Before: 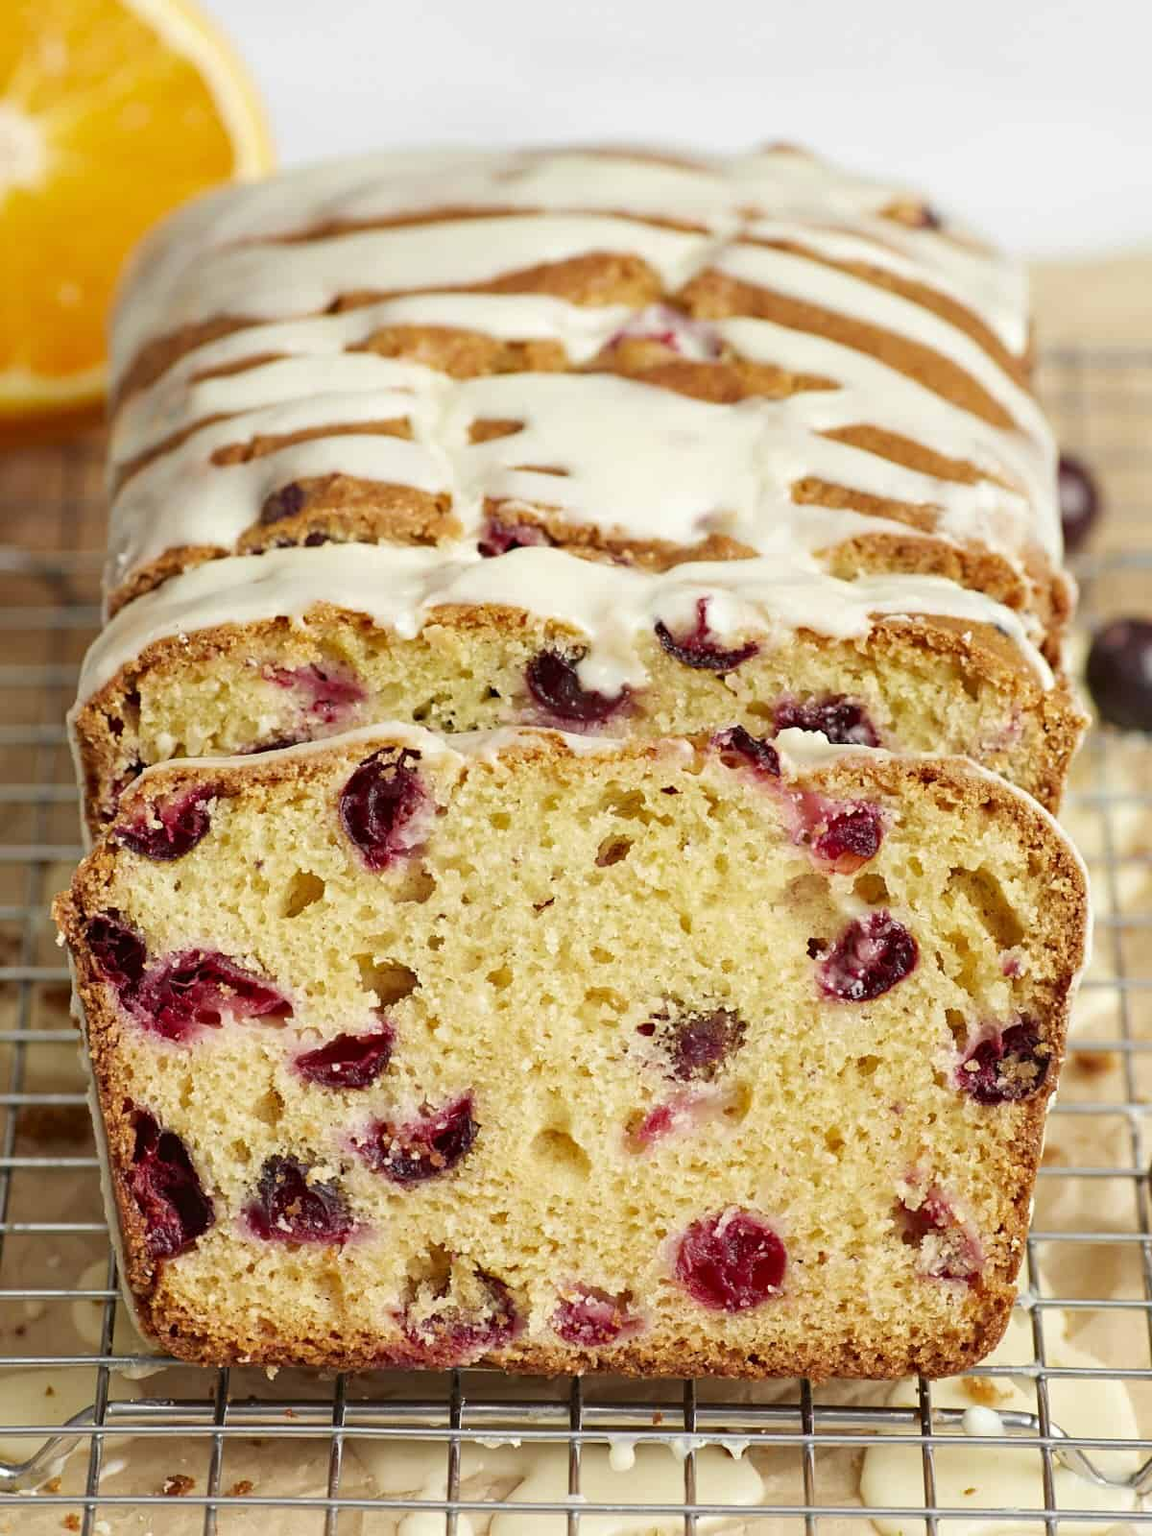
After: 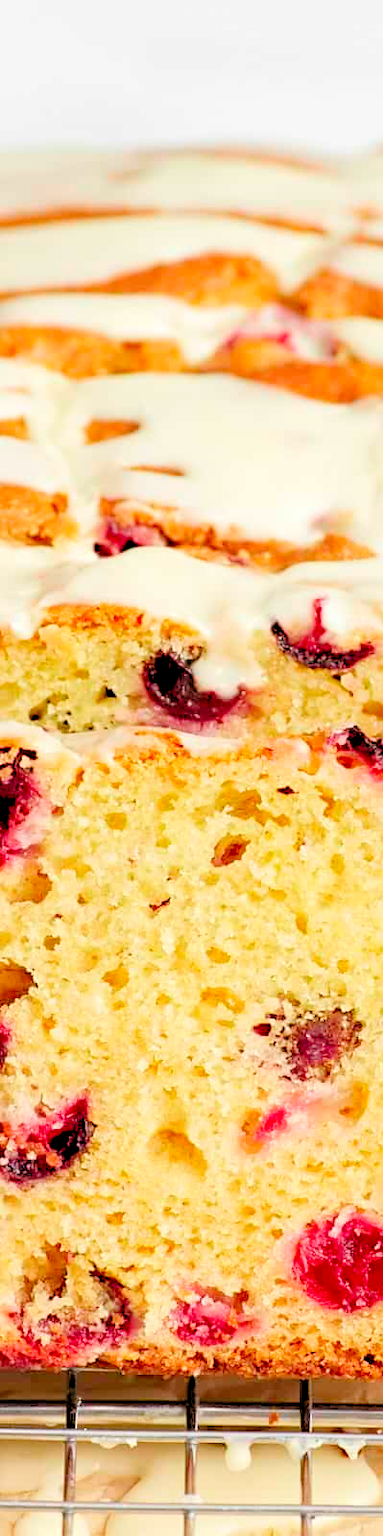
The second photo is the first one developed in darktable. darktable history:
levels: levels [0.093, 0.434, 0.988]
crop: left 33.36%, right 33.36%
contrast brightness saturation: contrast 0.04, saturation 0.16
